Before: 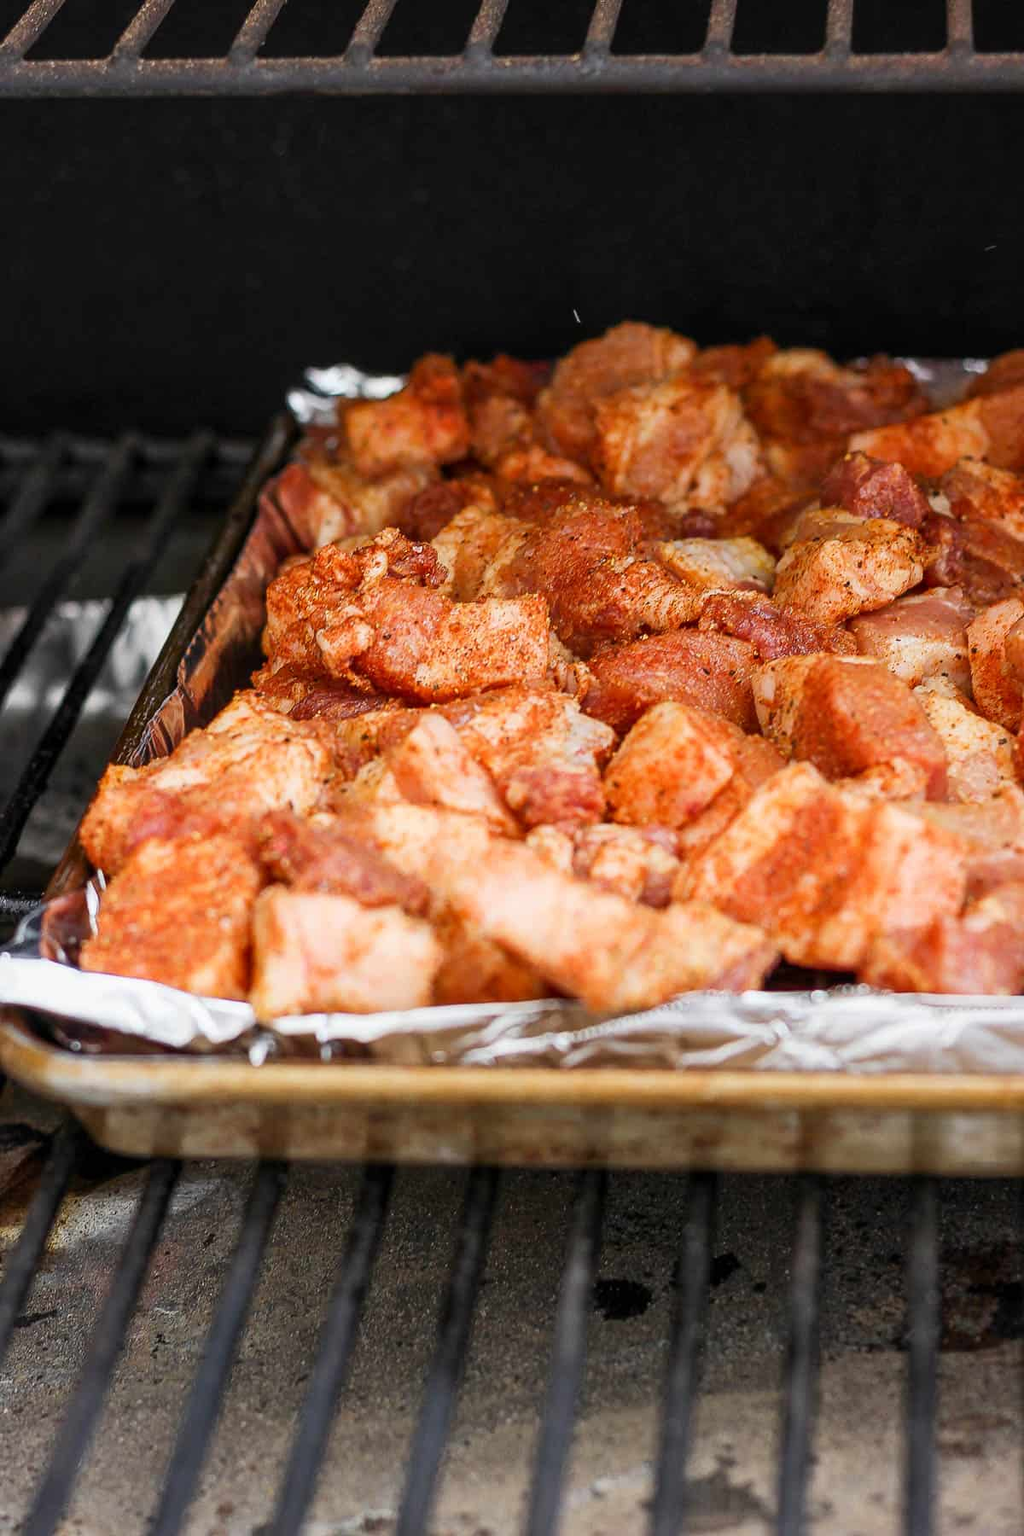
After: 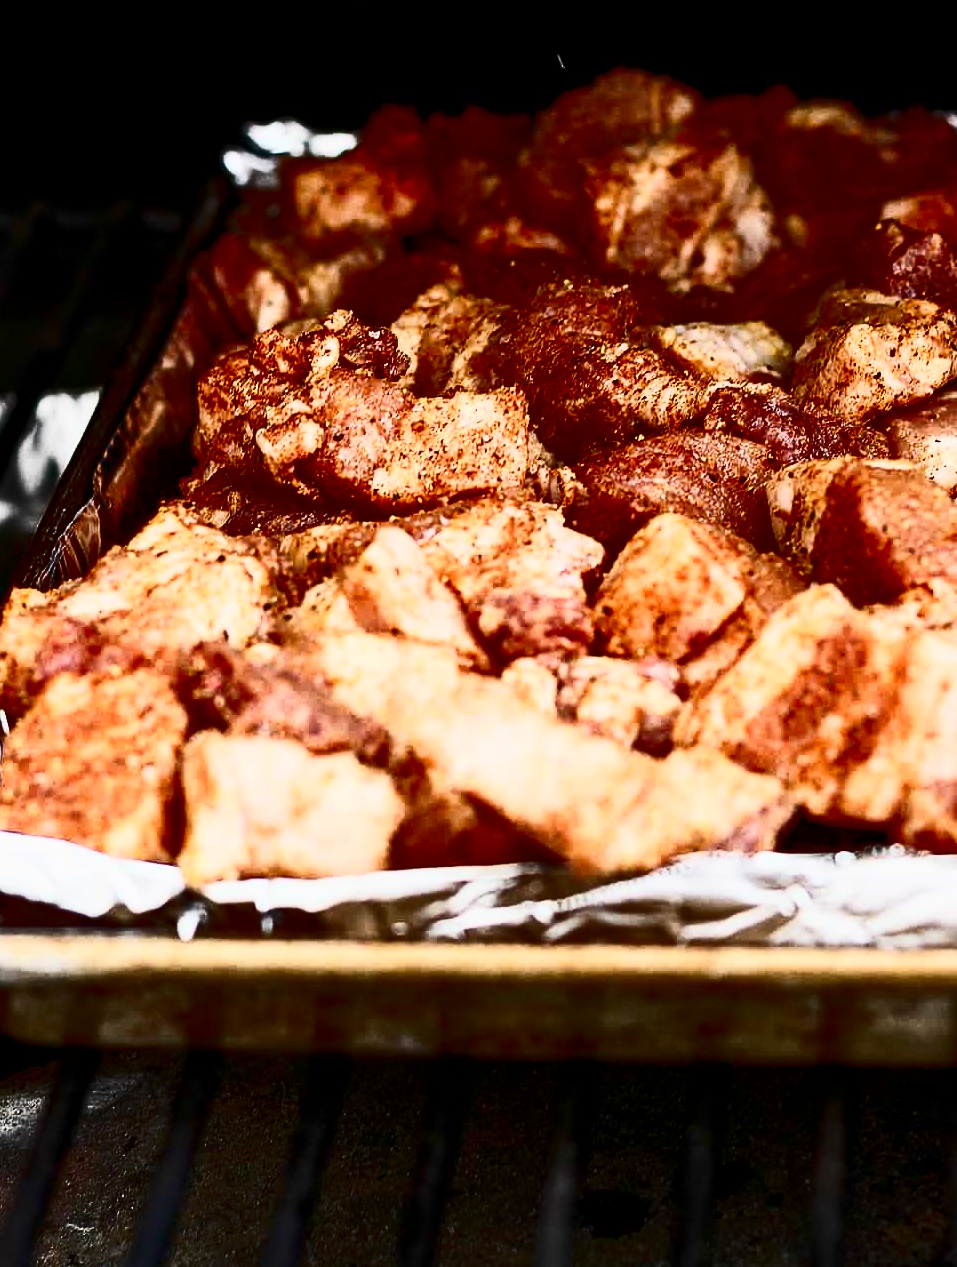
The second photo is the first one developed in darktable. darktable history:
color correction: highlights b* 0.022, saturation 1.14
crop: left 9.597%, top 17.209%, right 10.65%, bottom 12.377%
exposure: black level correction 0.009, exposure -0.679 EV, compensate exposure bias true, compensate highlight preservation false
contrast brightness saturation: contrast 0.943, brightness 0.203
